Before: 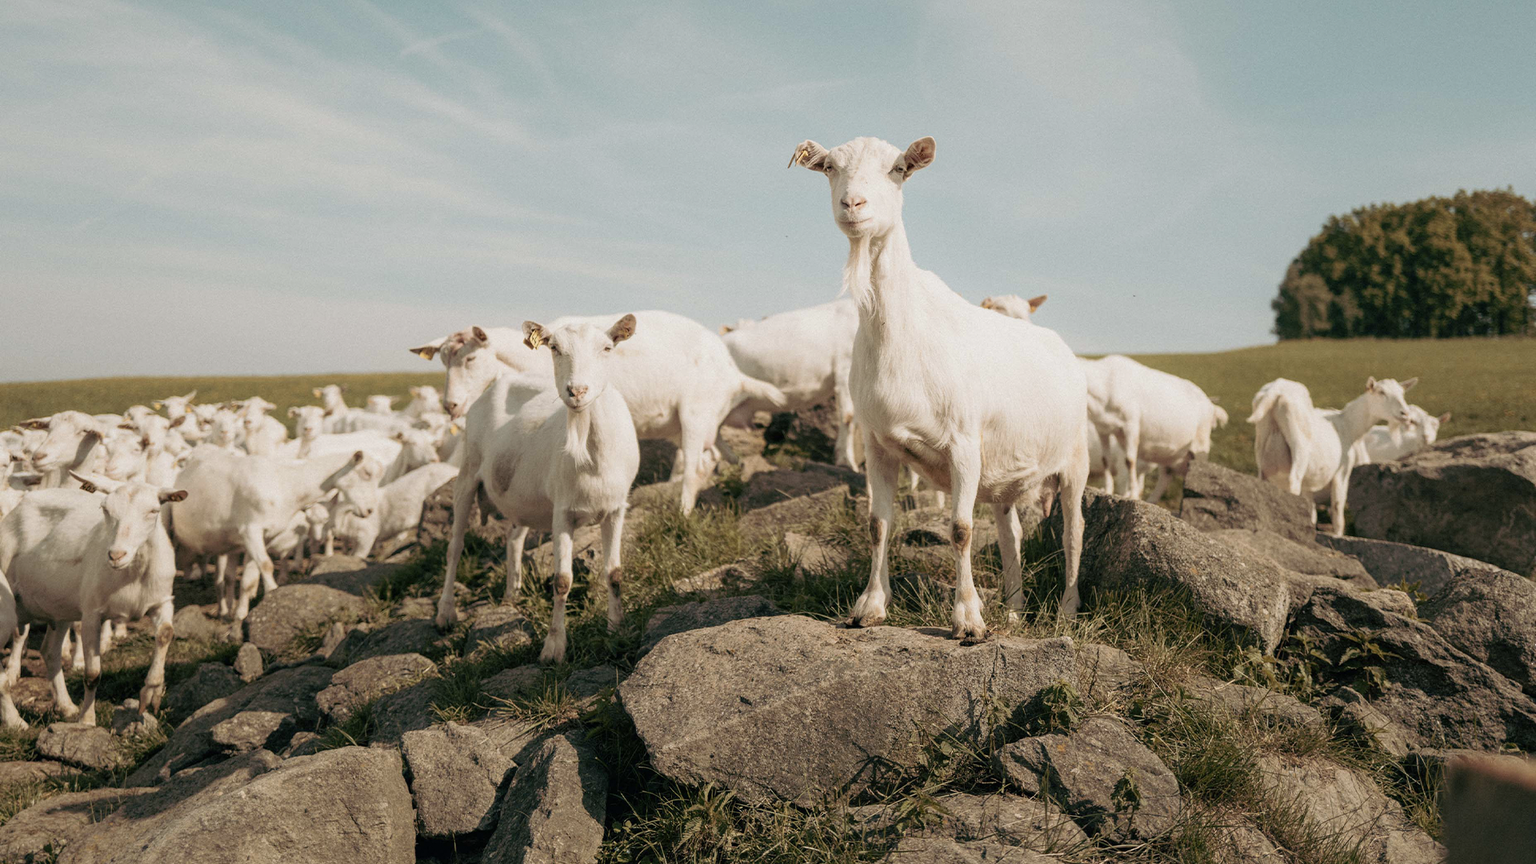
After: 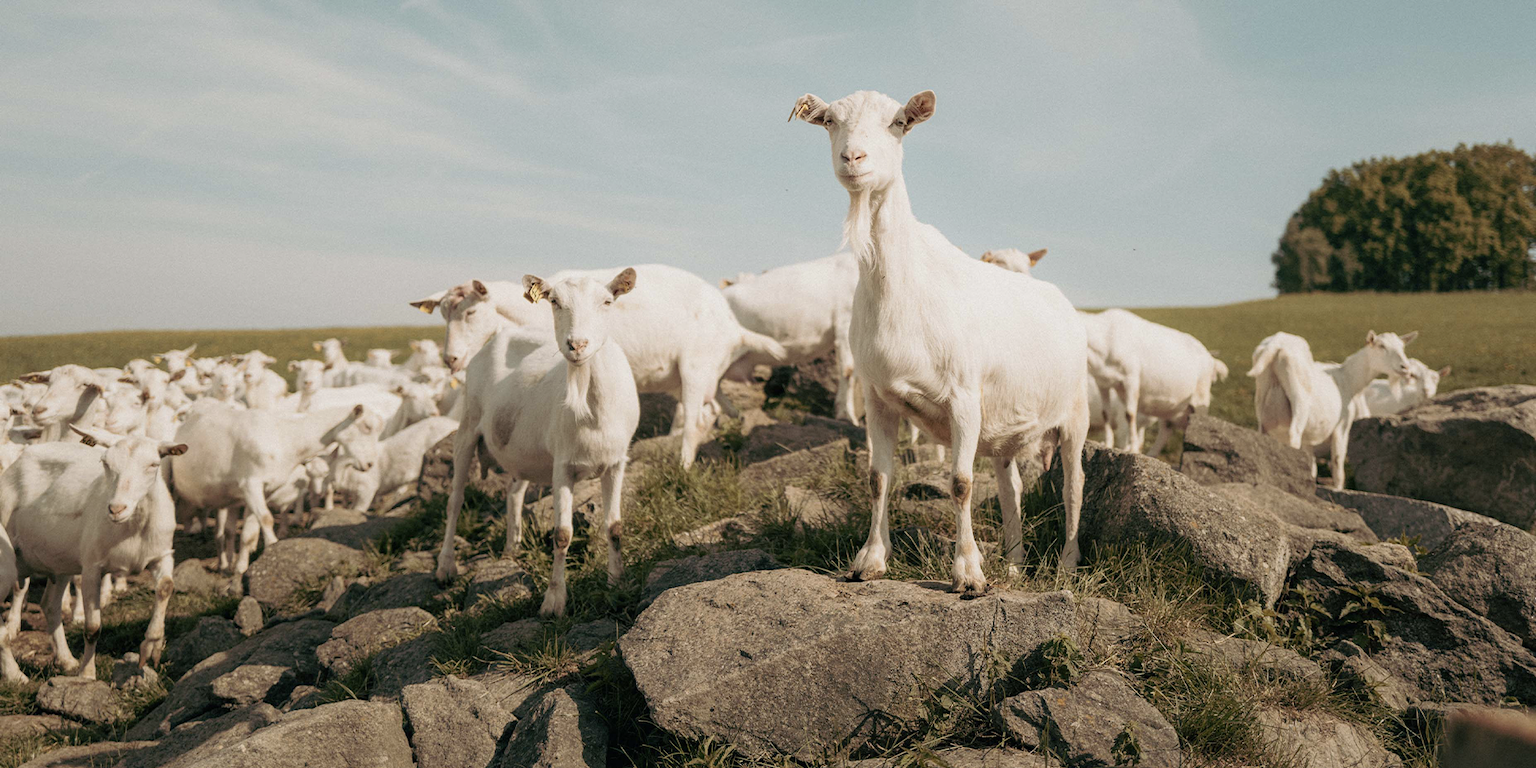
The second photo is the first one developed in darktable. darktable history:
crop and rotate: top 5.434%, bottom 5.622%
